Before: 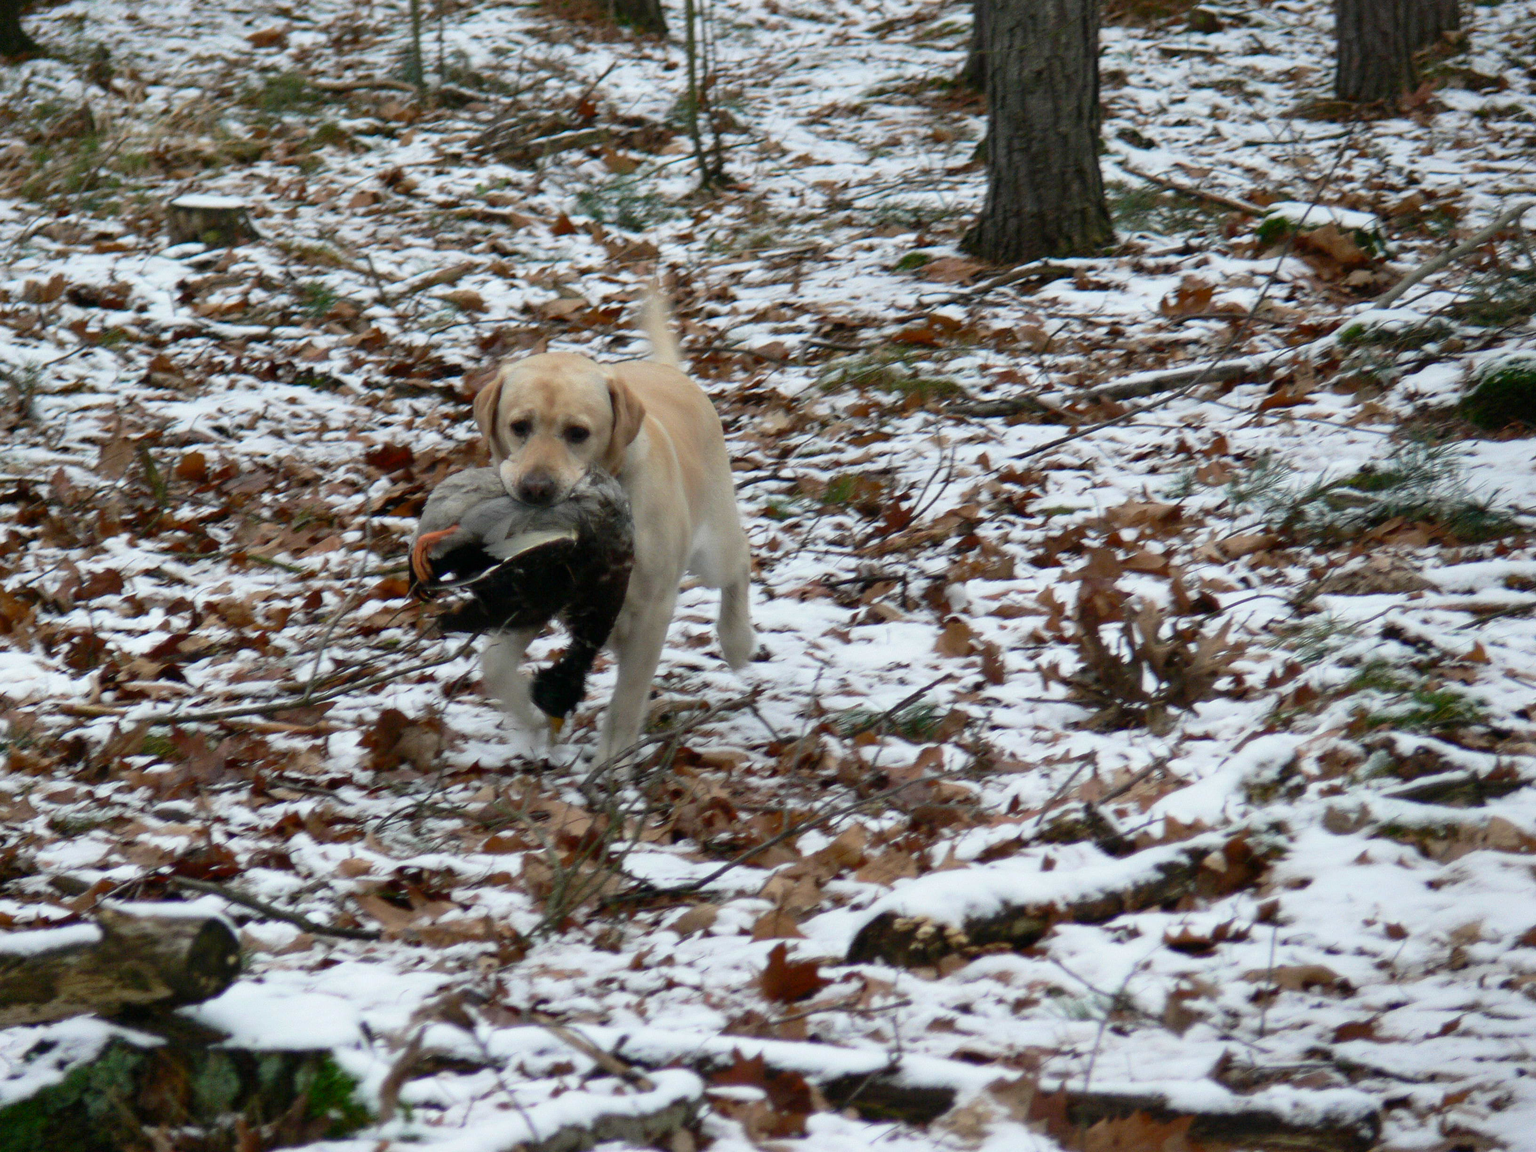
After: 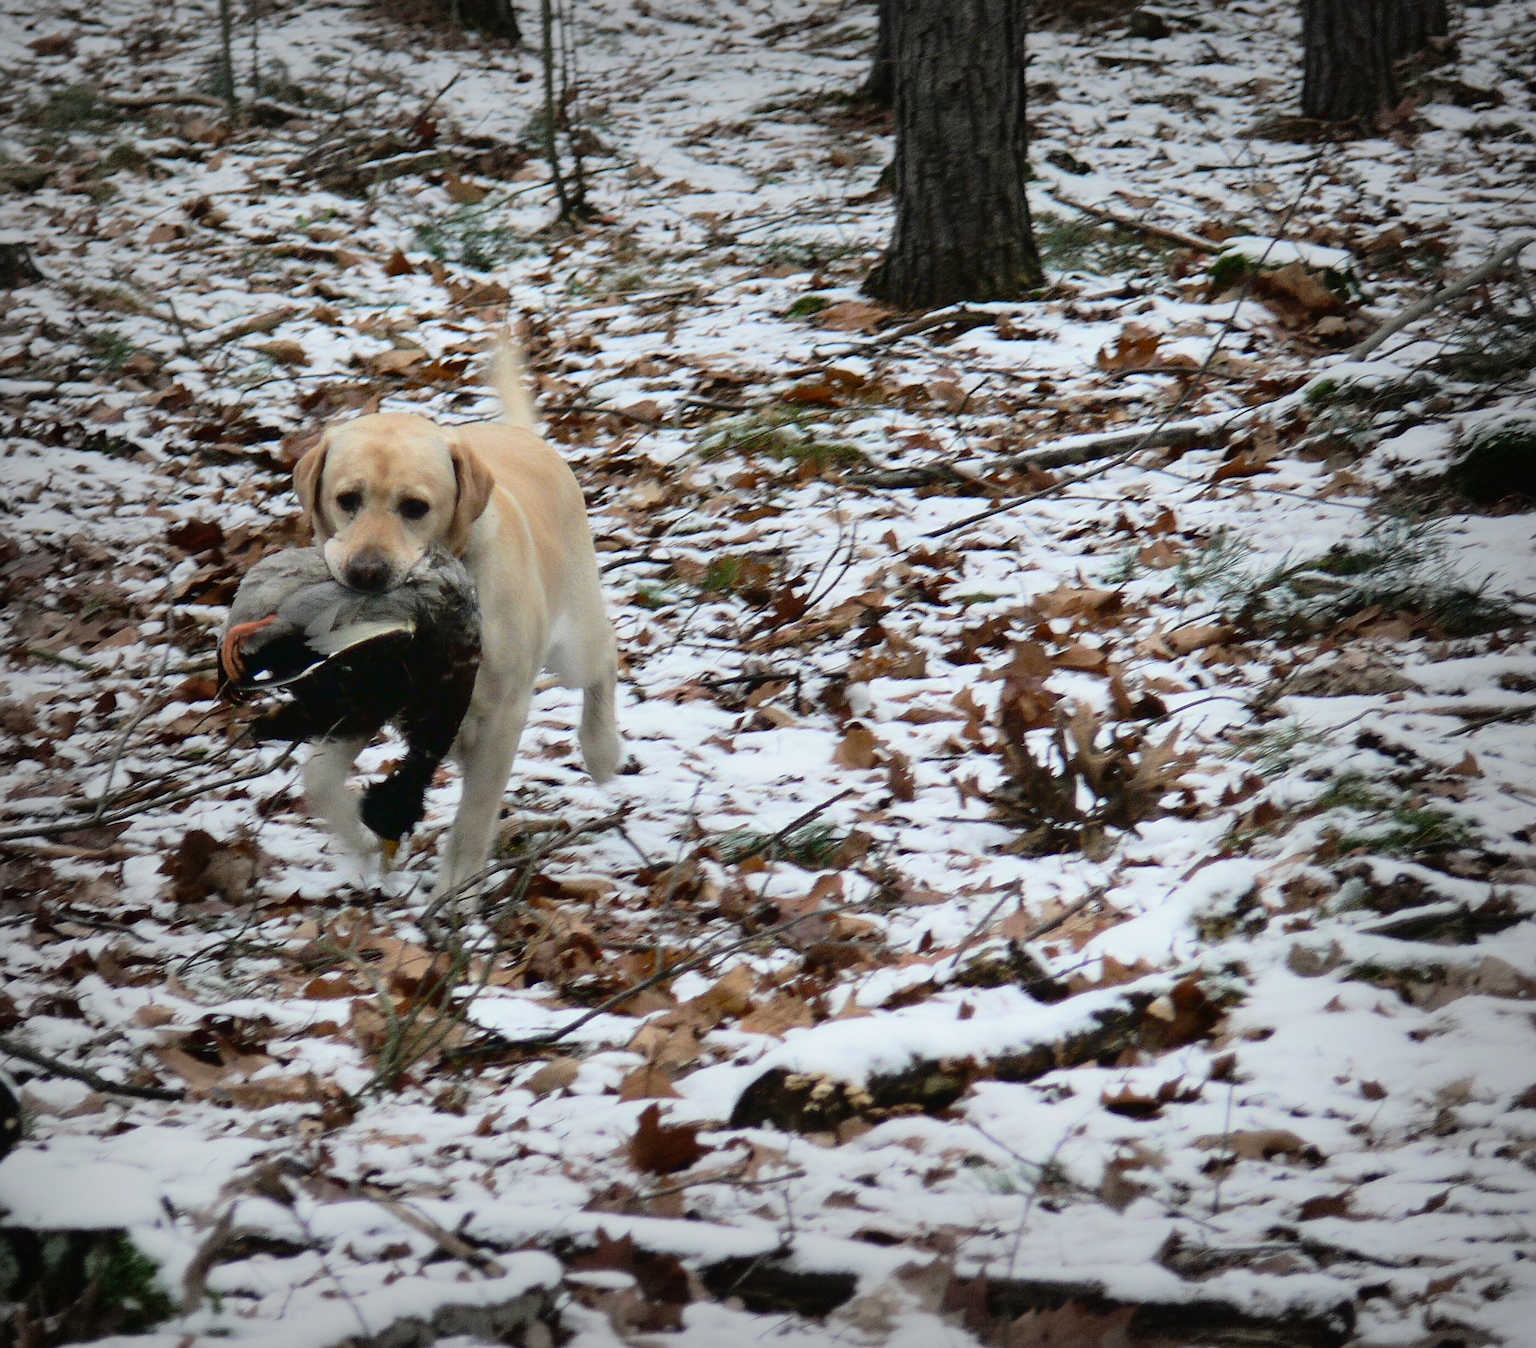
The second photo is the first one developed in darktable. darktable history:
sharpen: on, module defaults
crop and rotate: left 14.545%
vignetting: fall-off start 52.96%, automatic ratio true, width/height ratio 1.313, shape 0.208
tone curve: curves: ch0 [(0.003, 0.029) (0.037, 0.036) (0.149, 0.117) (0.297, 0.318) (0.422, 0.474) (0.531, 0.6) (0.743, 0.809) (0.877, 0.901) (1, 0.98)]; ch1 [(0, 0) (0.305, 0.325) (0.453, 0.437) (0.482, 0.479) (0.501, 0.5) (0.506, 0.503) (0.567, 0.572) (0.605, 0.608) (0.668, 0.69) (1, 1)]; ch2 [(0, 0) (0.313, 0.306) (0.4, 0.399) (0.45, 0.48) (0.499, 0.502) (0.512, 0.523) (0.57, 0.595) (0.653, 0.662) (1, 1)], color space Lab, linked channels, preserve colors none
